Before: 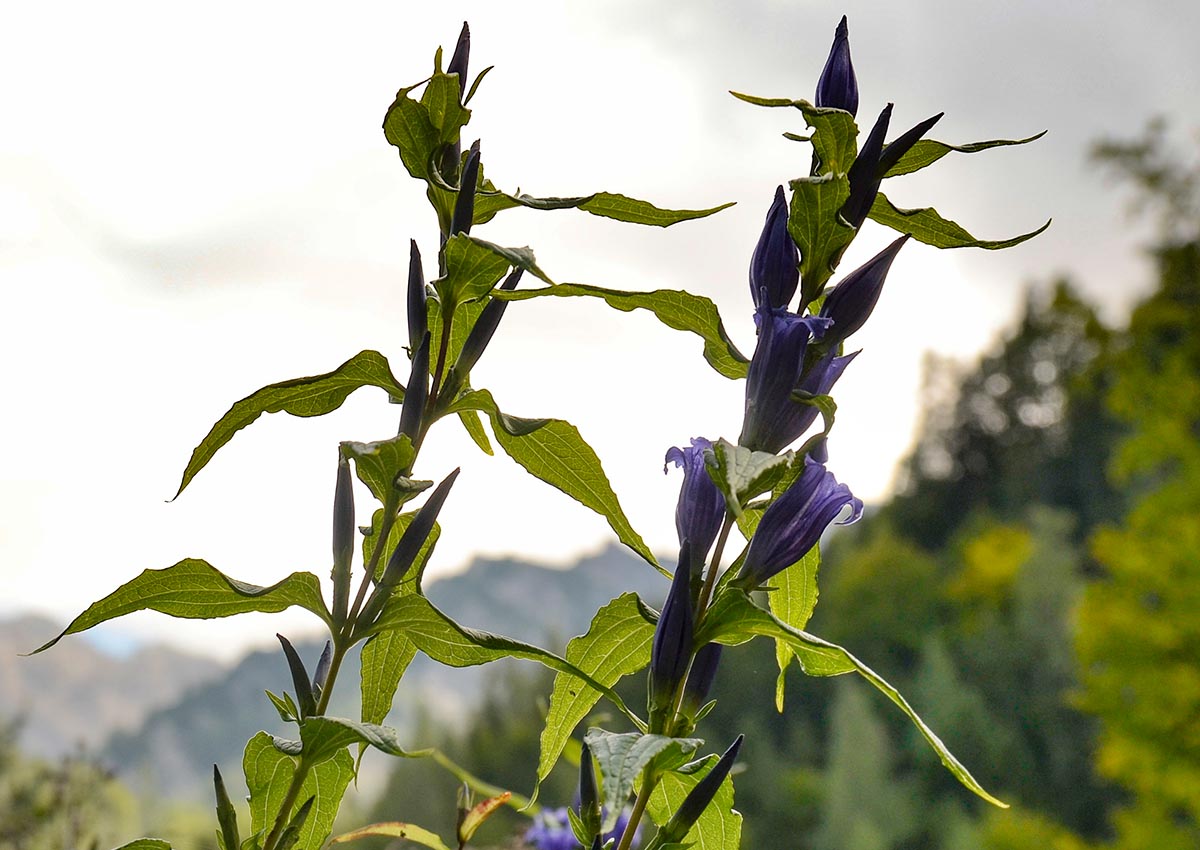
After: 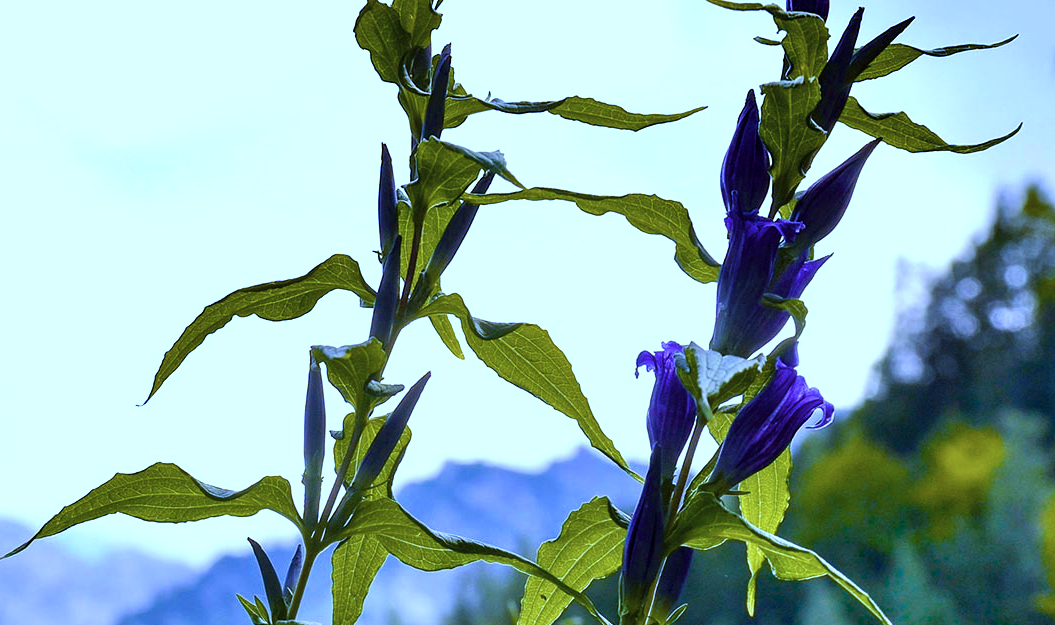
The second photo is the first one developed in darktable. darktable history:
crop and rotate: left 2.425%, top 11.305%, right 9.6%, bottom 15.08%
white balance: red 0.766, blue 1.537
contrast brightness saturation: contrast 0.1, saturation -0.36
color balance rgb: linear chroma grading › shadows 10%, linear chroma grading › highlights 10%, linear chroma grading › global chroma 15%, linear chroma grading › mid-tones 15%, perceptual saturation grading › global saturation 40%, perceptual saturation grading › highlights -25%, perceptual saturation grading › mid-tones 35%, perceptual saturation grading › shadows 35%, perceptual brilliance grading › global brilliance 11.29%, global vibrance 11.29%
